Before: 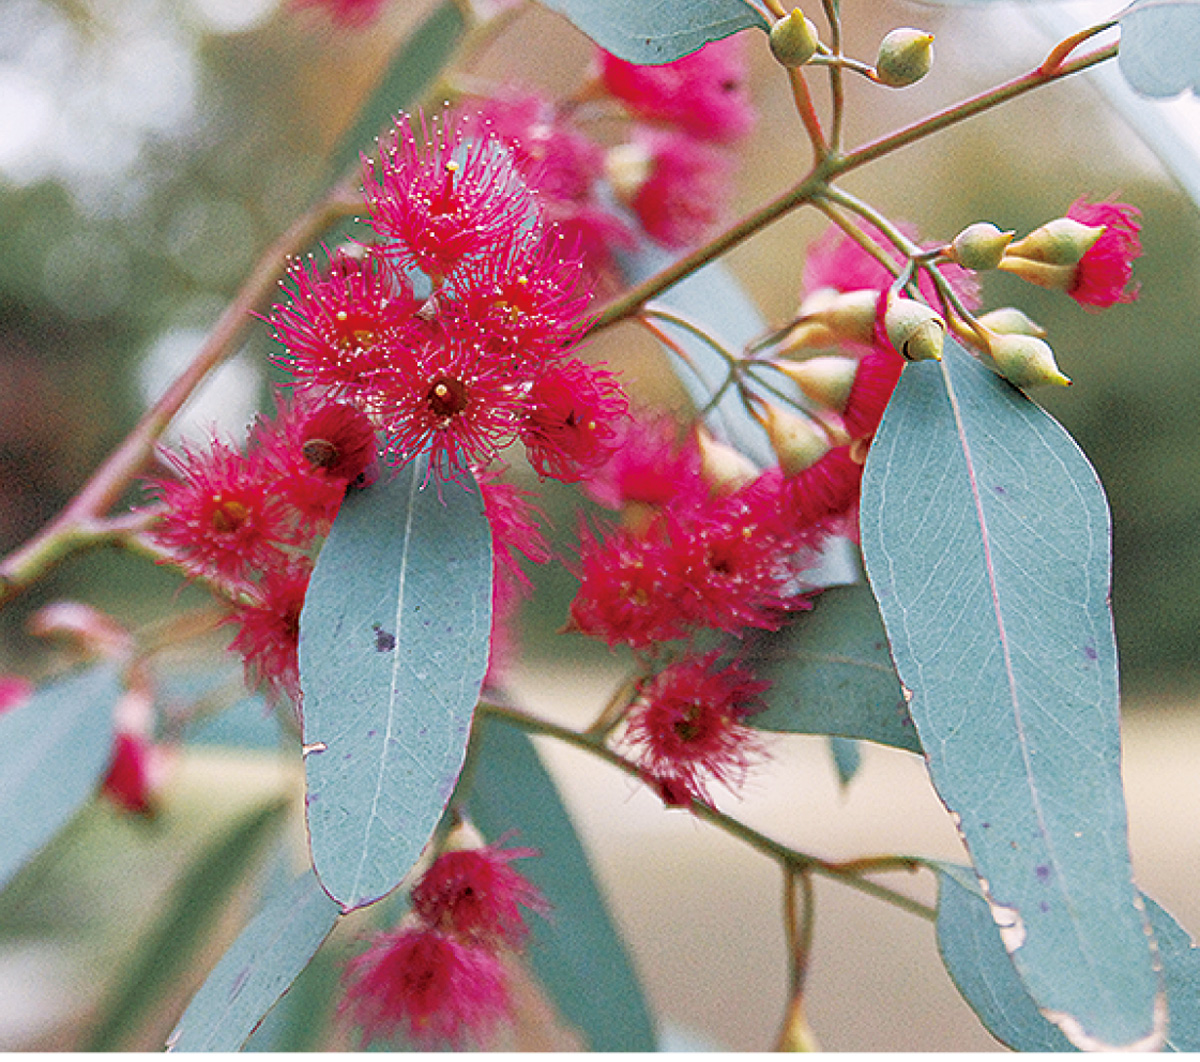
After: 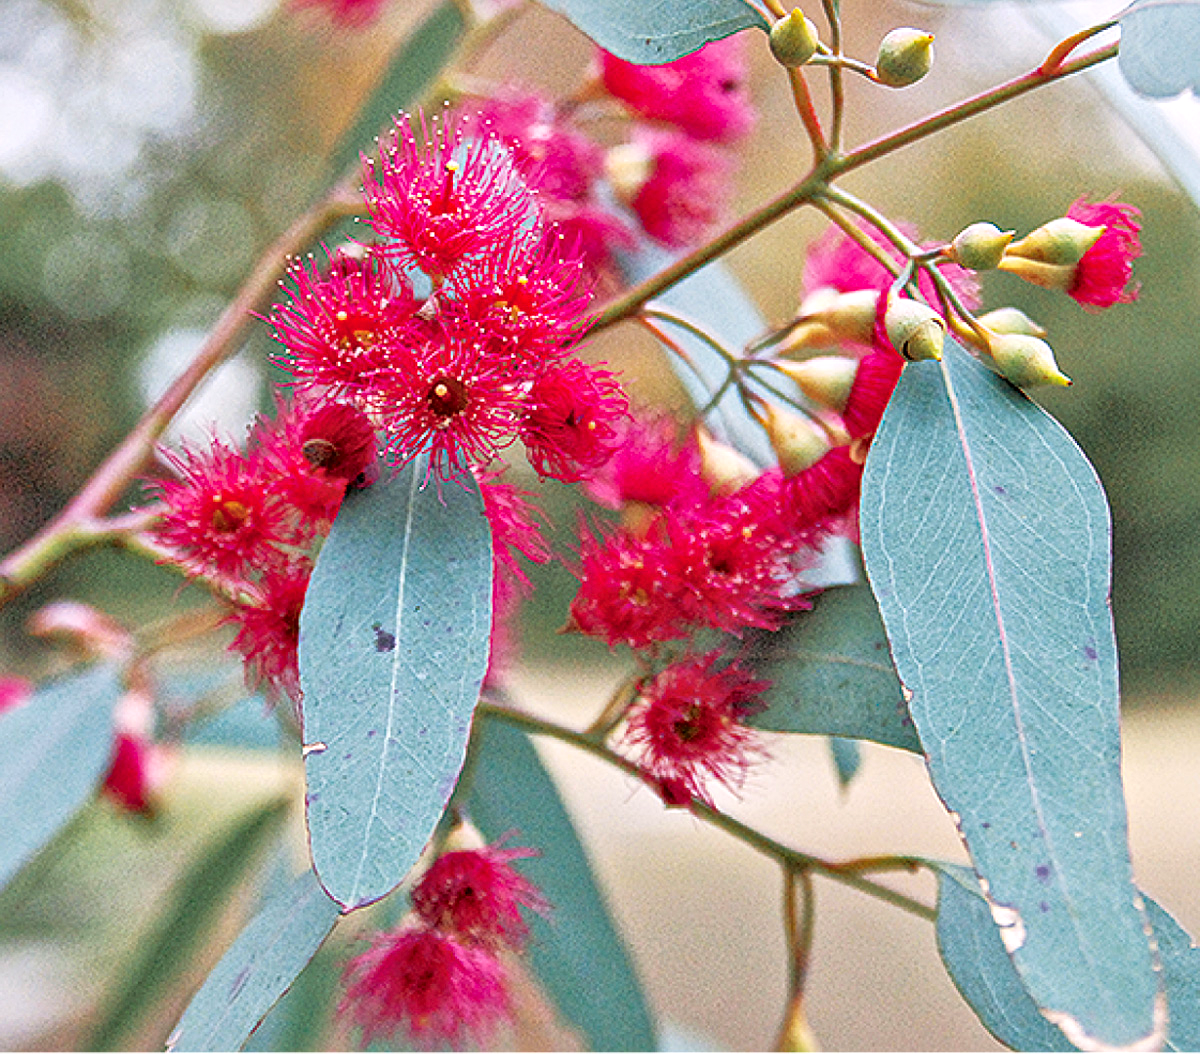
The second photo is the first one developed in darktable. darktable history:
local contrast: mode bilateral grid, contrast 20, coarseness 19, detail 163%, midtone range 0.2
contrast brightness saturation: brightness 0.09, saturation 0.19
